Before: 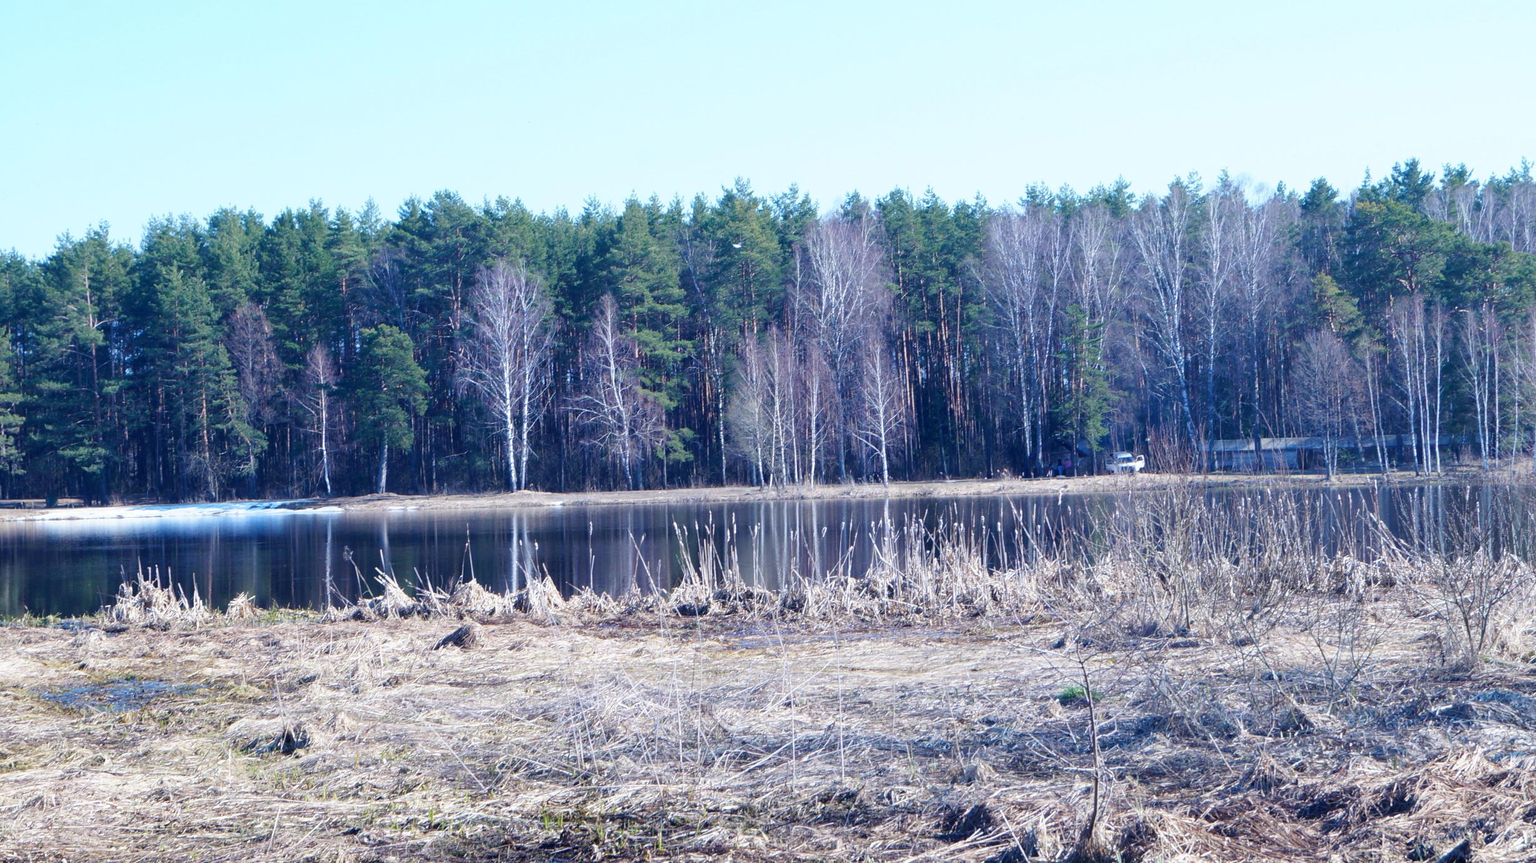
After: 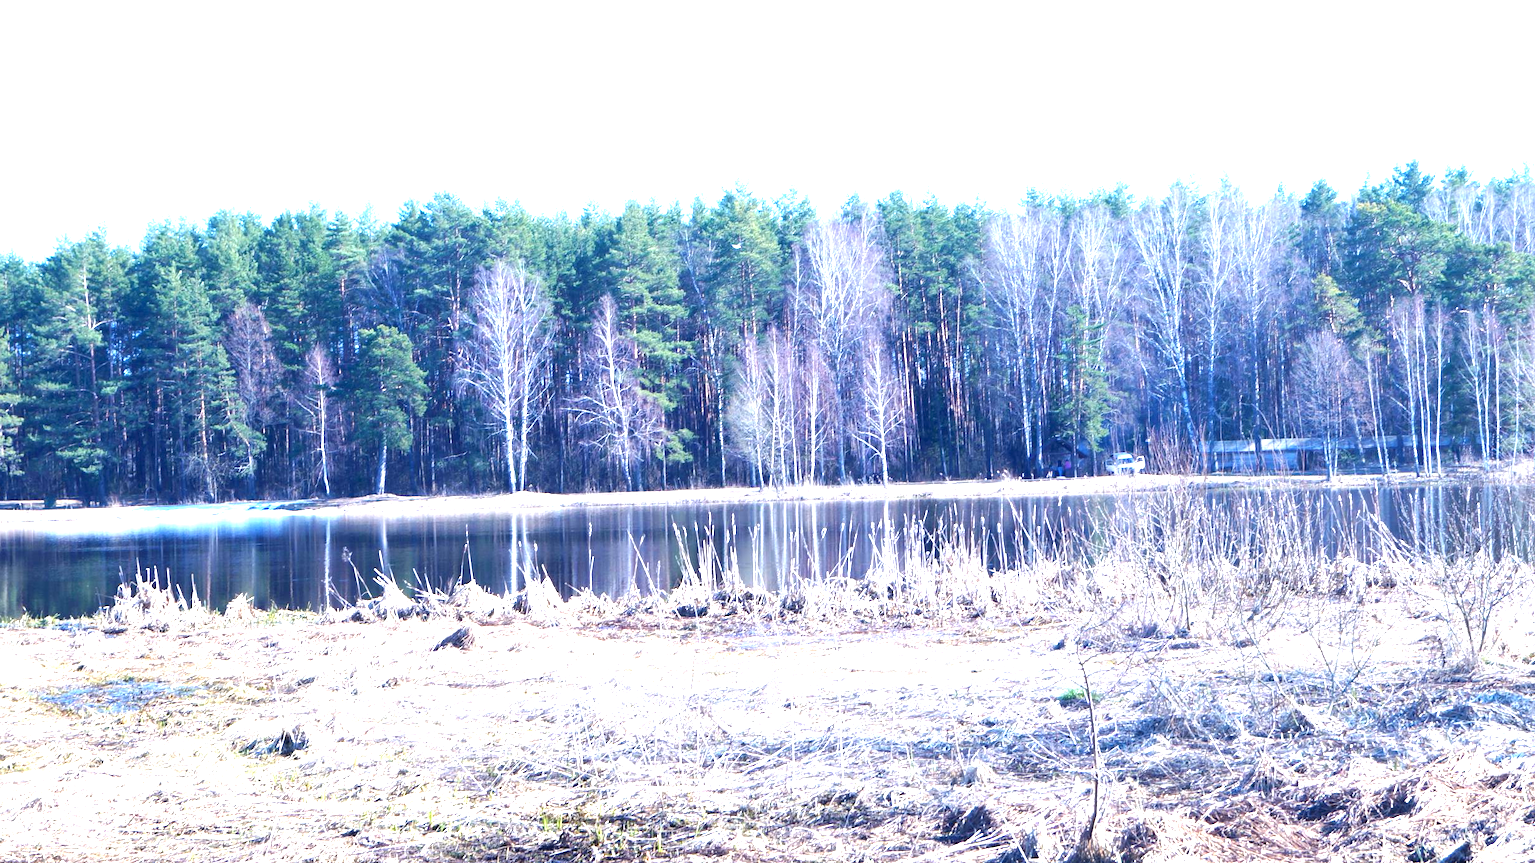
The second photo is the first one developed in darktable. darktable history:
crop and rotate: left 0.126%
exposure: black level correction 0, exposure 1.379 EV, compensate exposure bias true, compensate highlight preservation false
